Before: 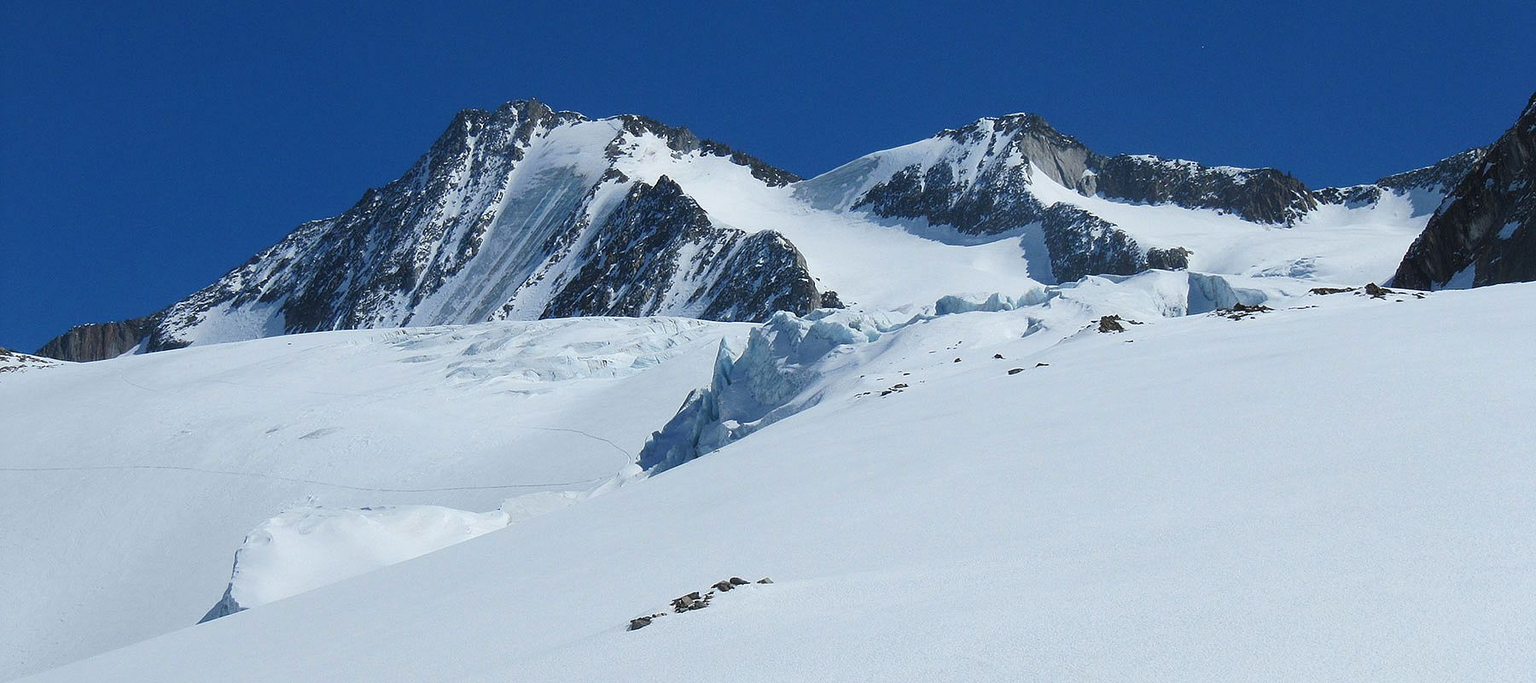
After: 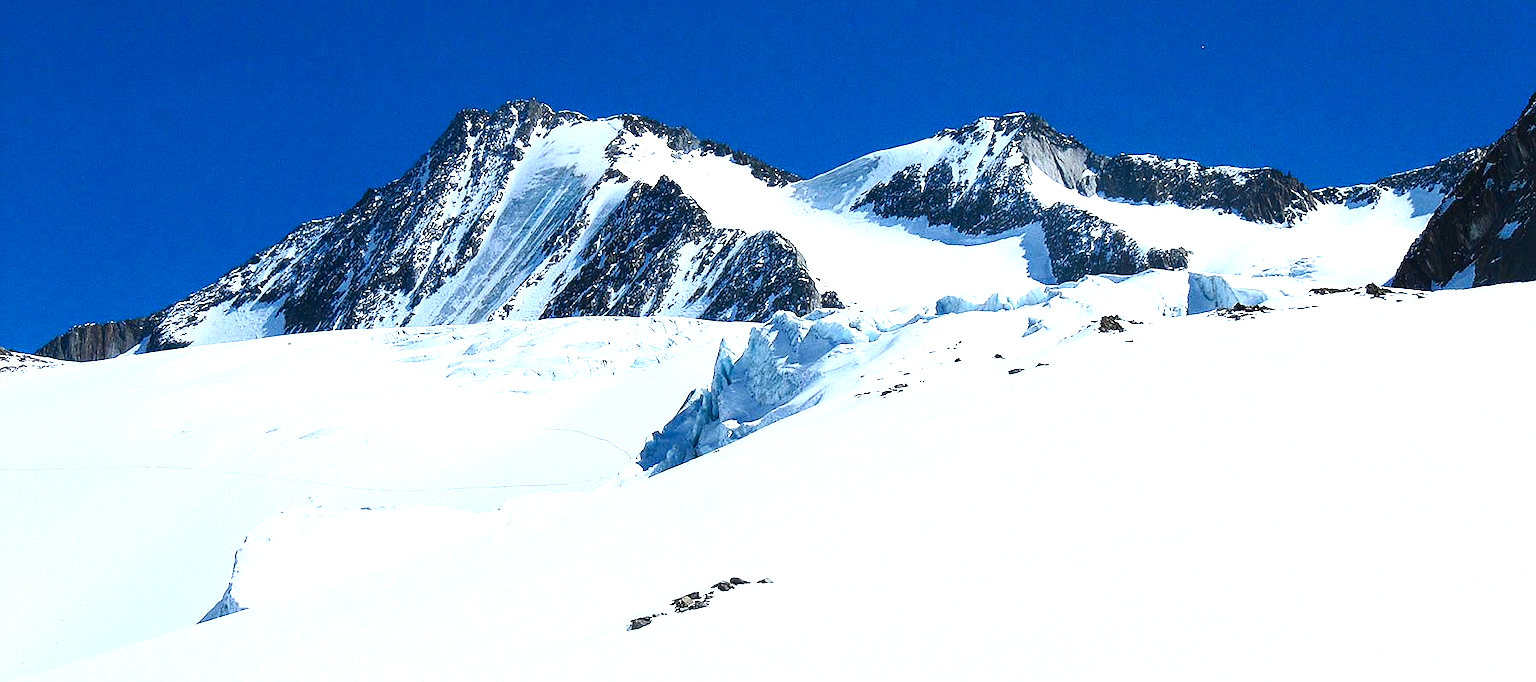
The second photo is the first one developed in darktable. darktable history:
exposure: exposure 1.093 EV, compensate highlight preservation false
contrast brightness saturation: contrast 0.215, brightness -0.104, saturation 0.212
sharpen: radius 1.455, amount 0.397, threshold 1.41
